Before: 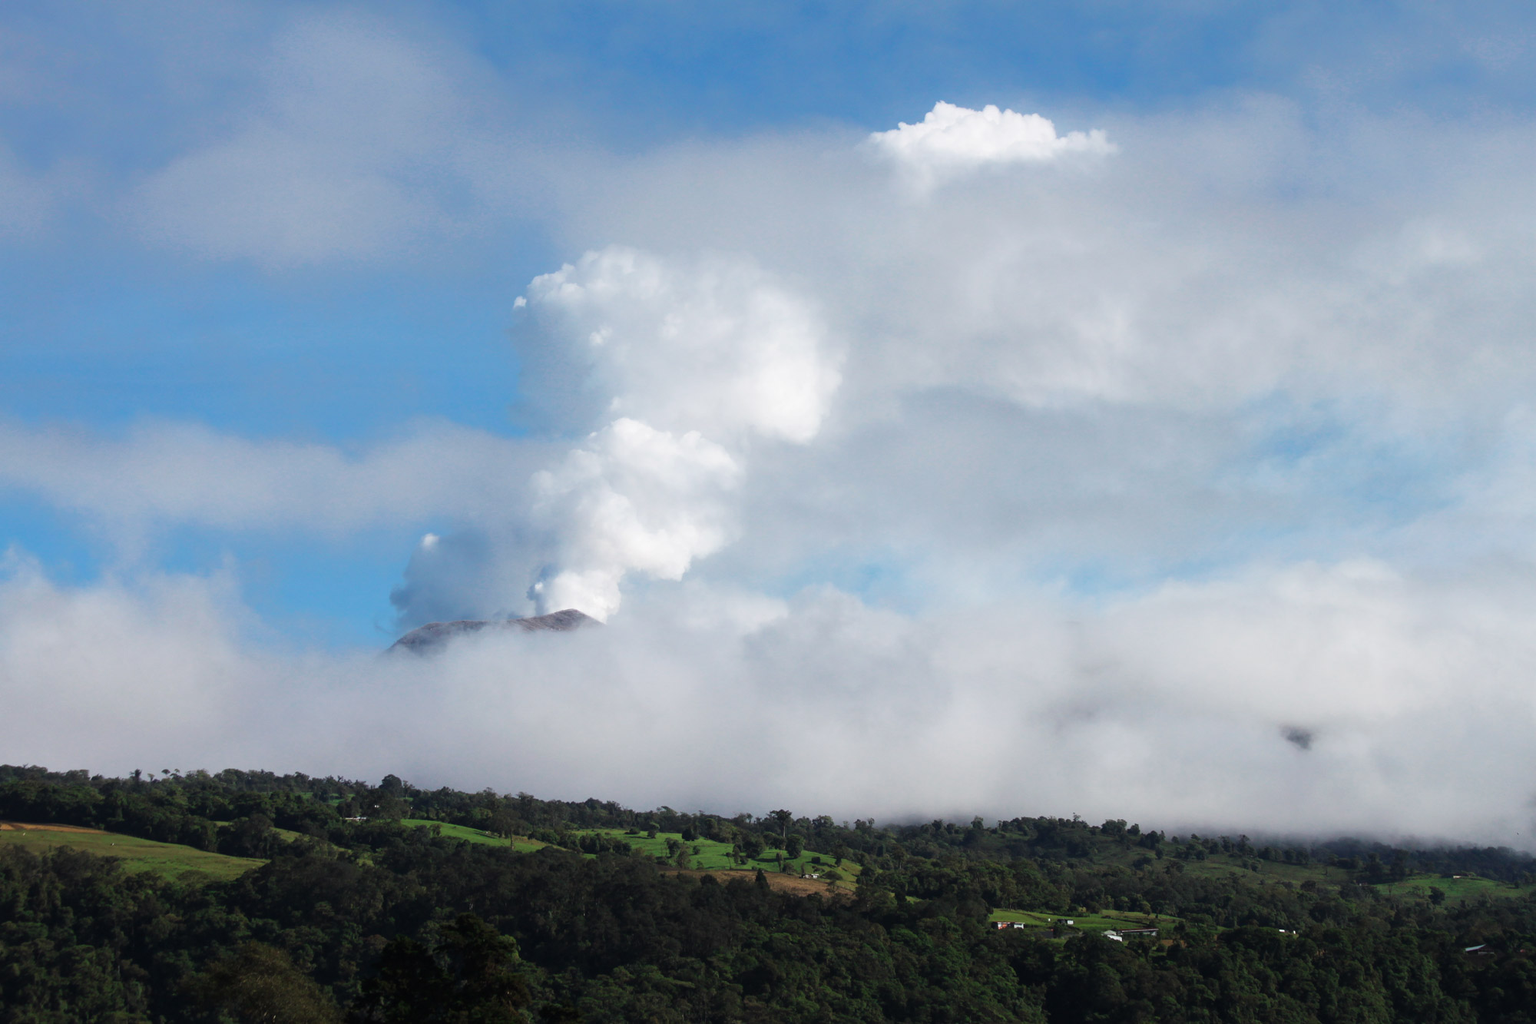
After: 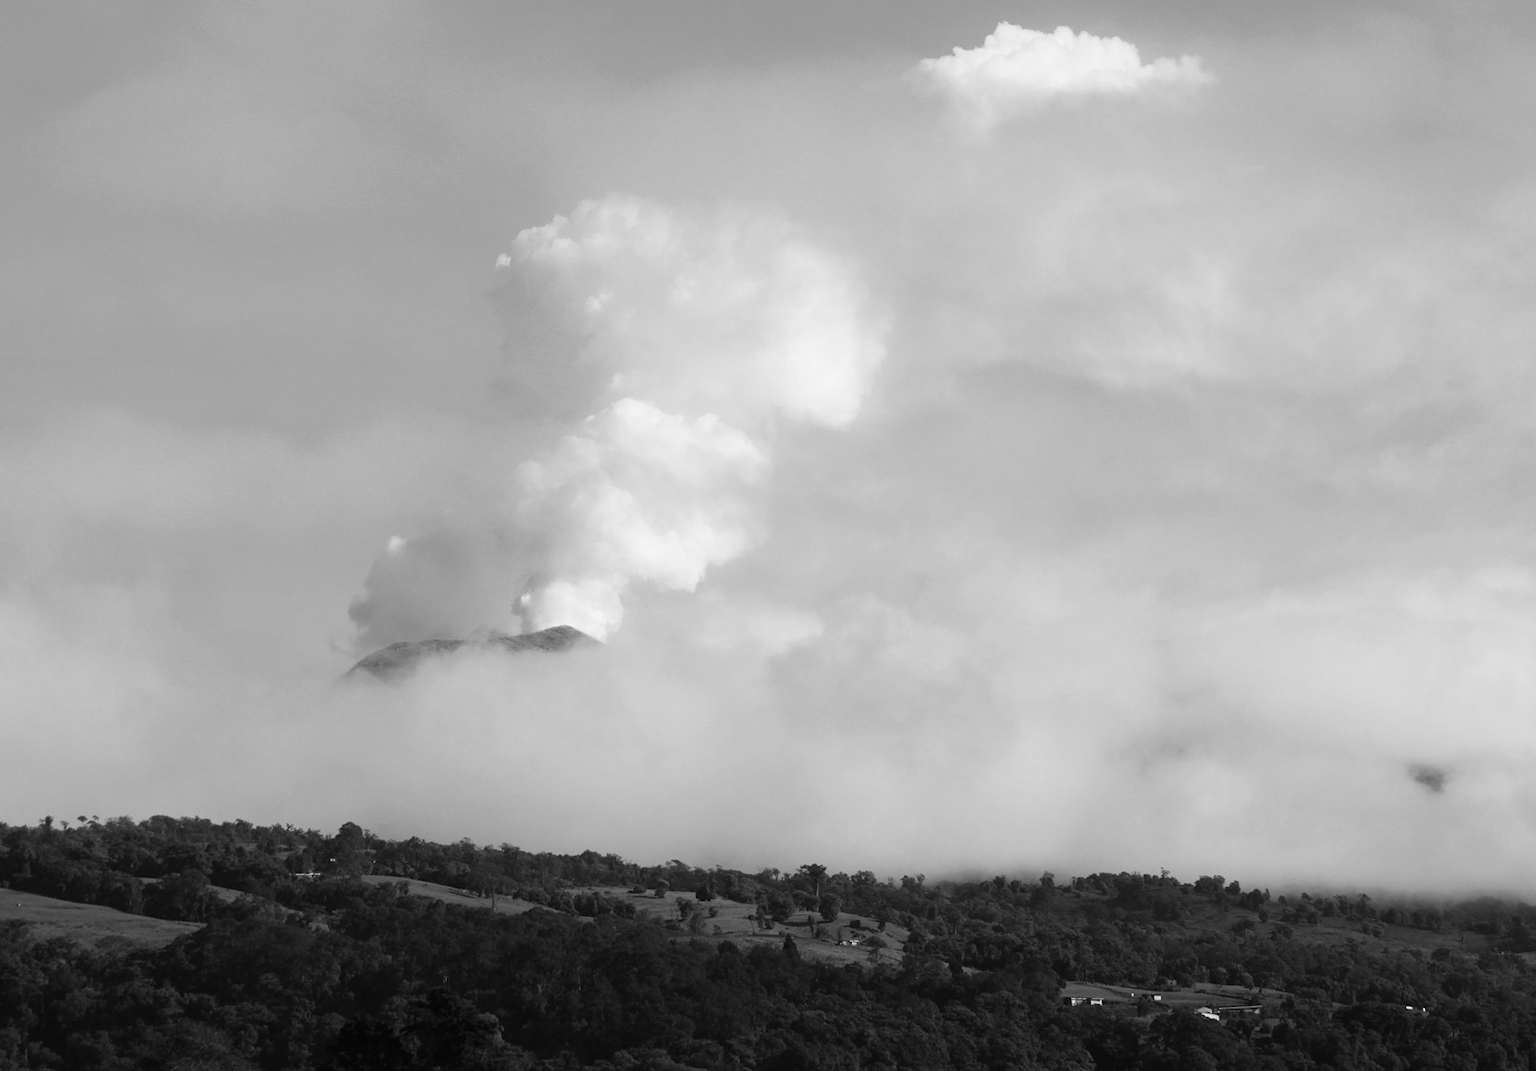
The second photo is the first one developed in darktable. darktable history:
color calibration: output gray [0.21, 0.42, 0.37, 0], illuminant as shot in camera, x 0.358, y 0.373, temperature 4628.91 K
crop: left 6.319%, top 8.157%, right 9.547%, bottom 3.833%
